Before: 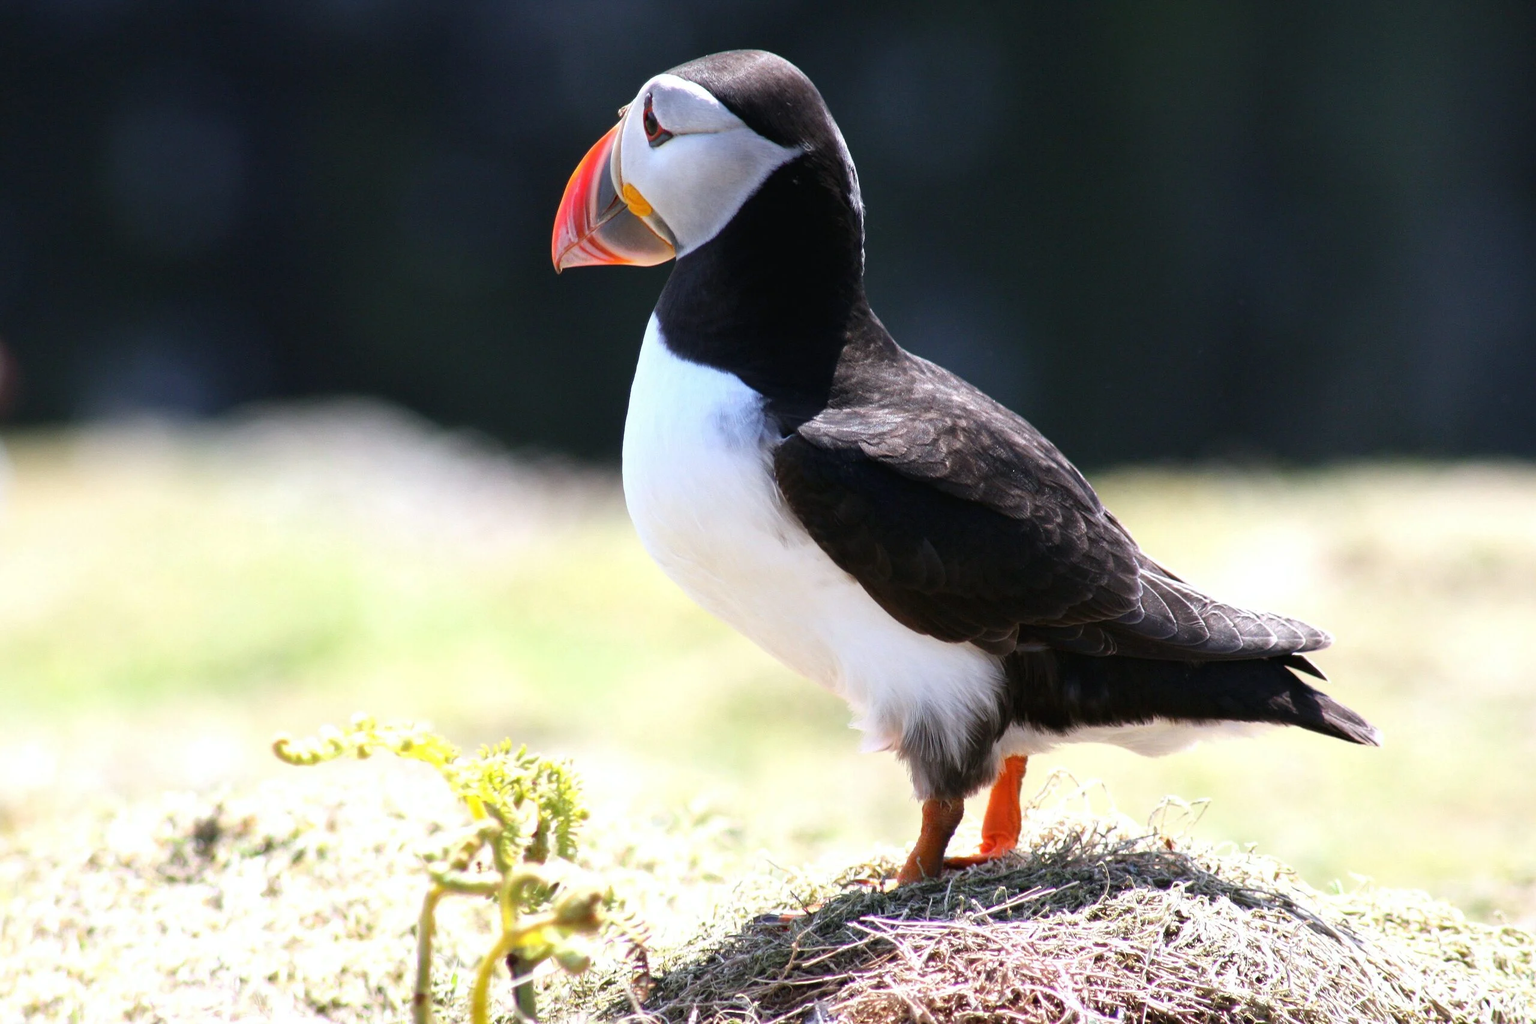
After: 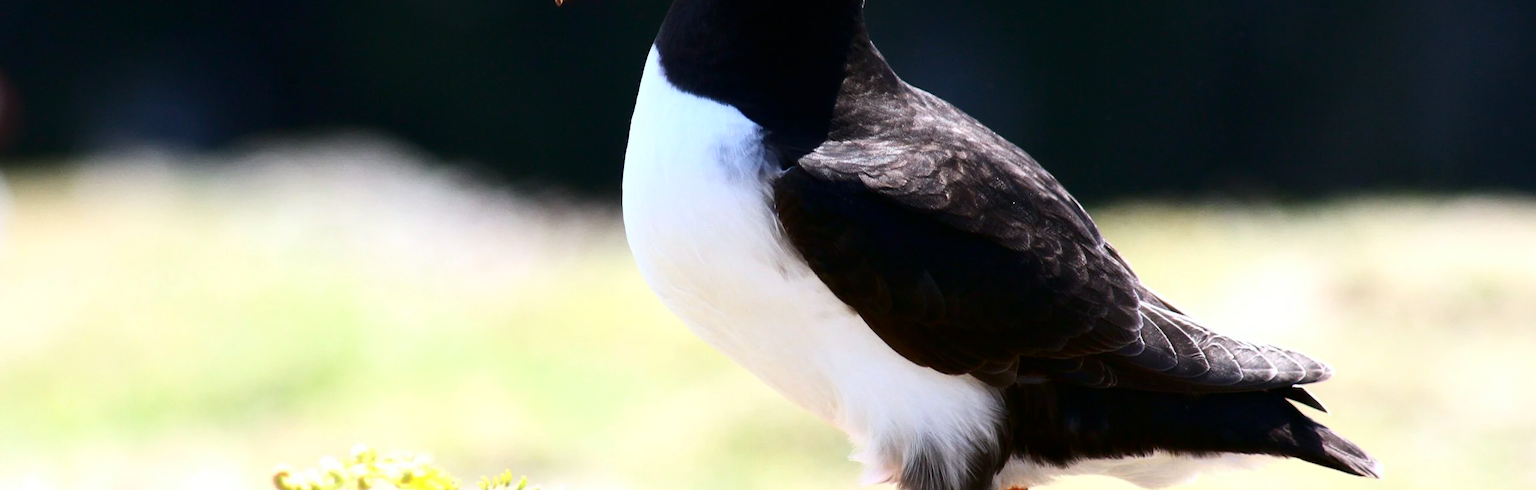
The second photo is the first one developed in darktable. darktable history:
crop and rotate: top 26.227%, bottom 25.818%
contrast brightness saturation: contrast 0.2, brightness -0.113, saturation 0.104
haze removal: strength -0.061, compatibility mode true, adaptive false
